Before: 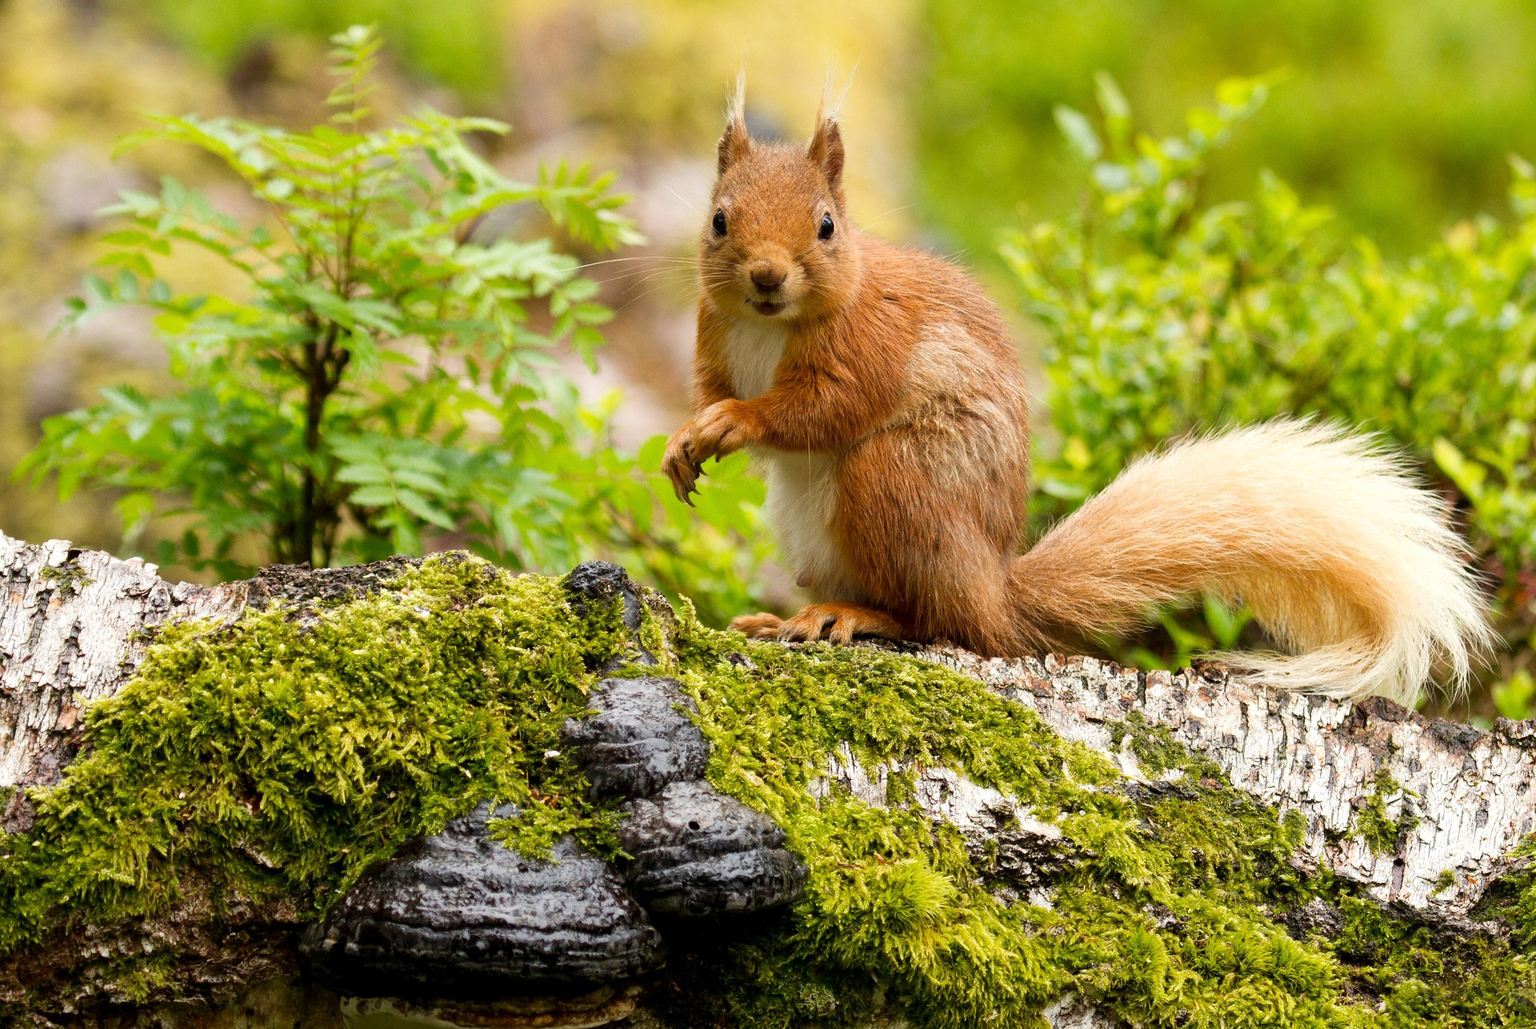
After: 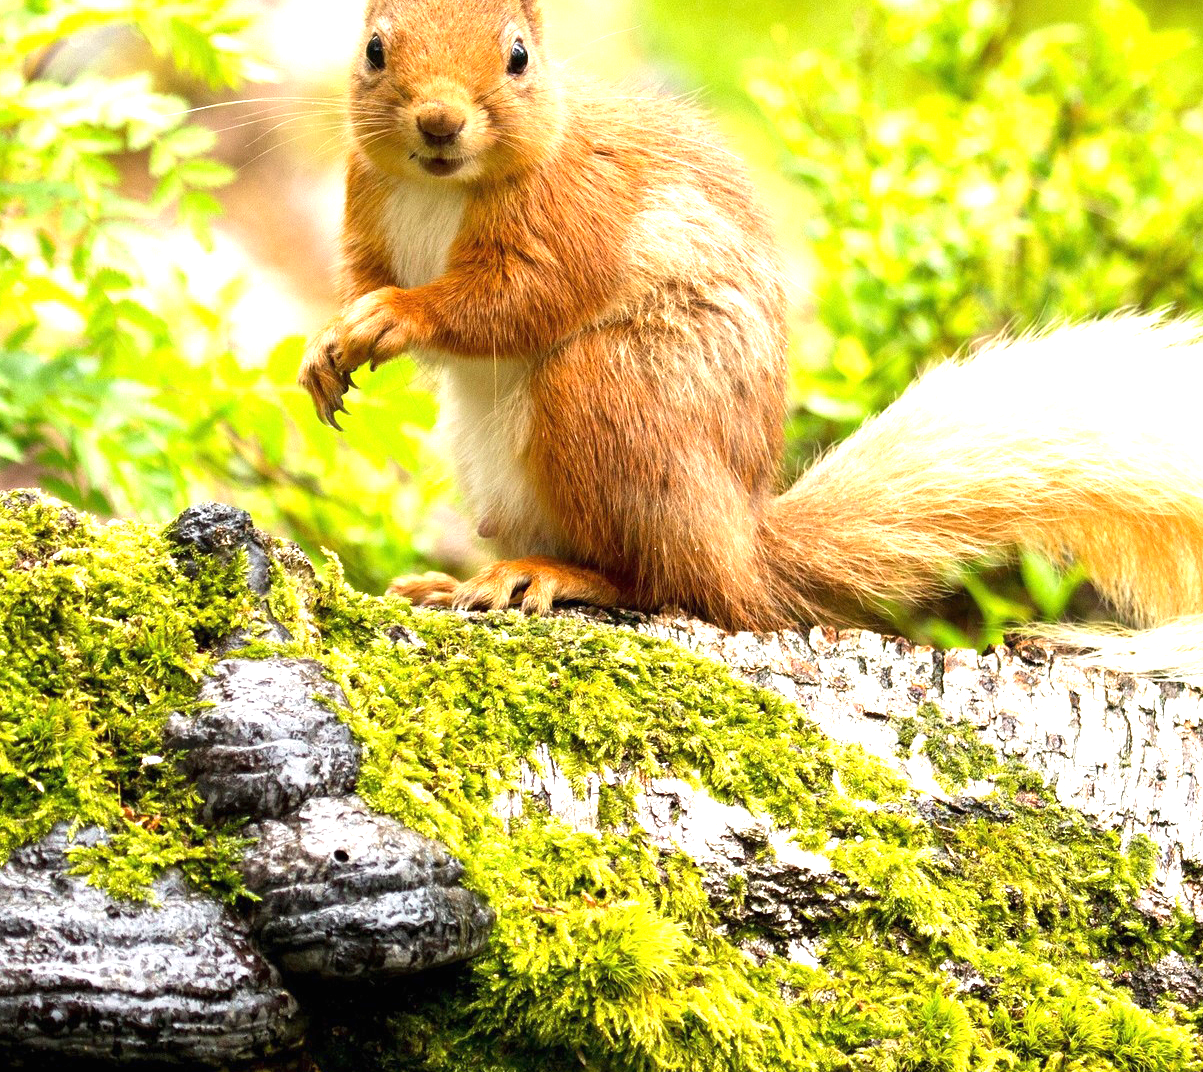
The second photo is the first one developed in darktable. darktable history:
exposure: black level correction 0, exposure 1.2 EV, compensate exposure bias true, compensate highlight preservation false
crop and rotate: left 28.558%, top 17.922%, right 12.669%, bottom 3.881%
